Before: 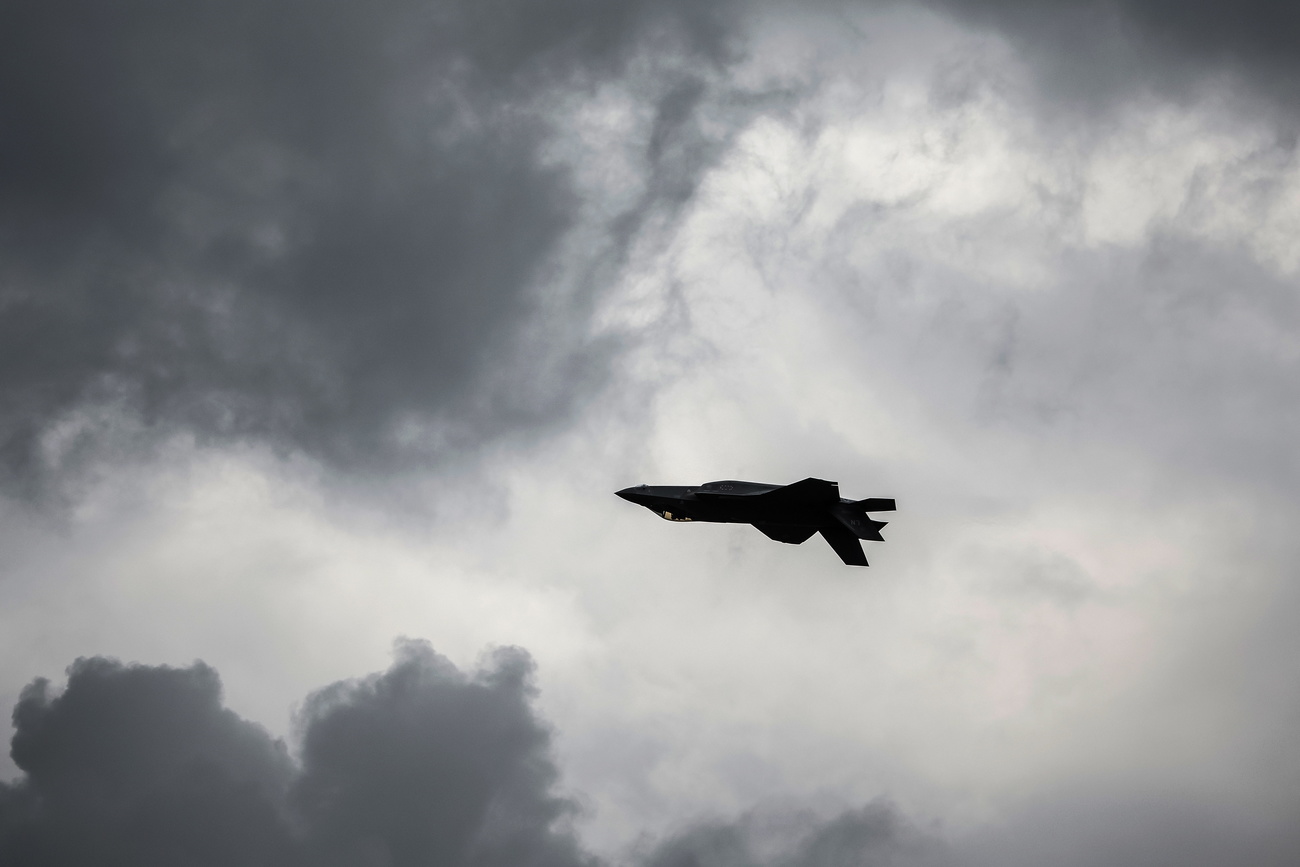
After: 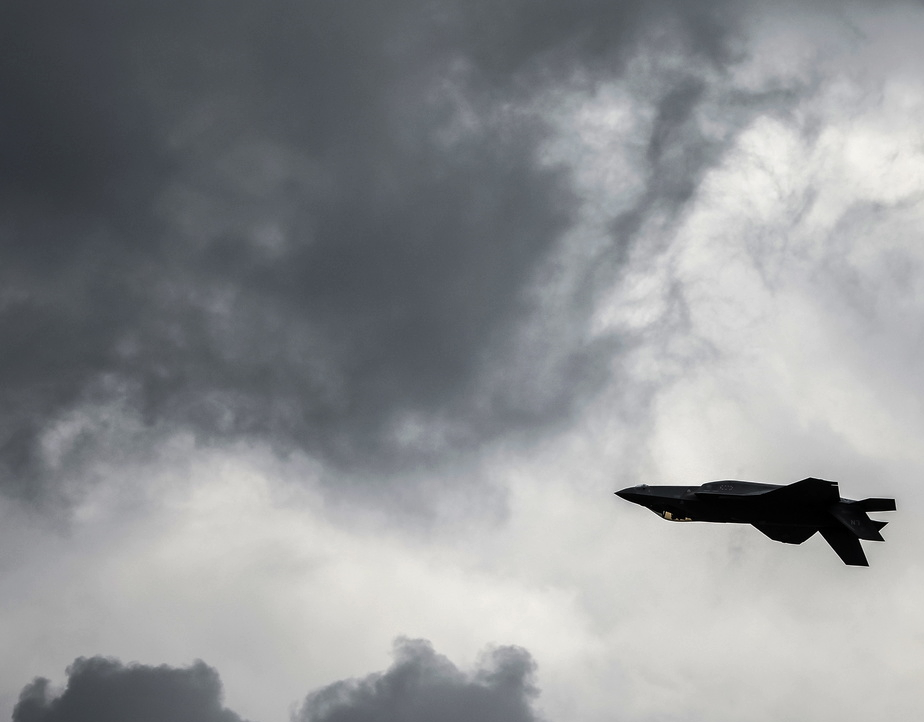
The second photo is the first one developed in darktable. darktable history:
local contrast: mode bilateral grid, contrast 20, coarseness 50, detail 130%, midtone range 0.2
crop: right 28.885%, bottom 16.626%
